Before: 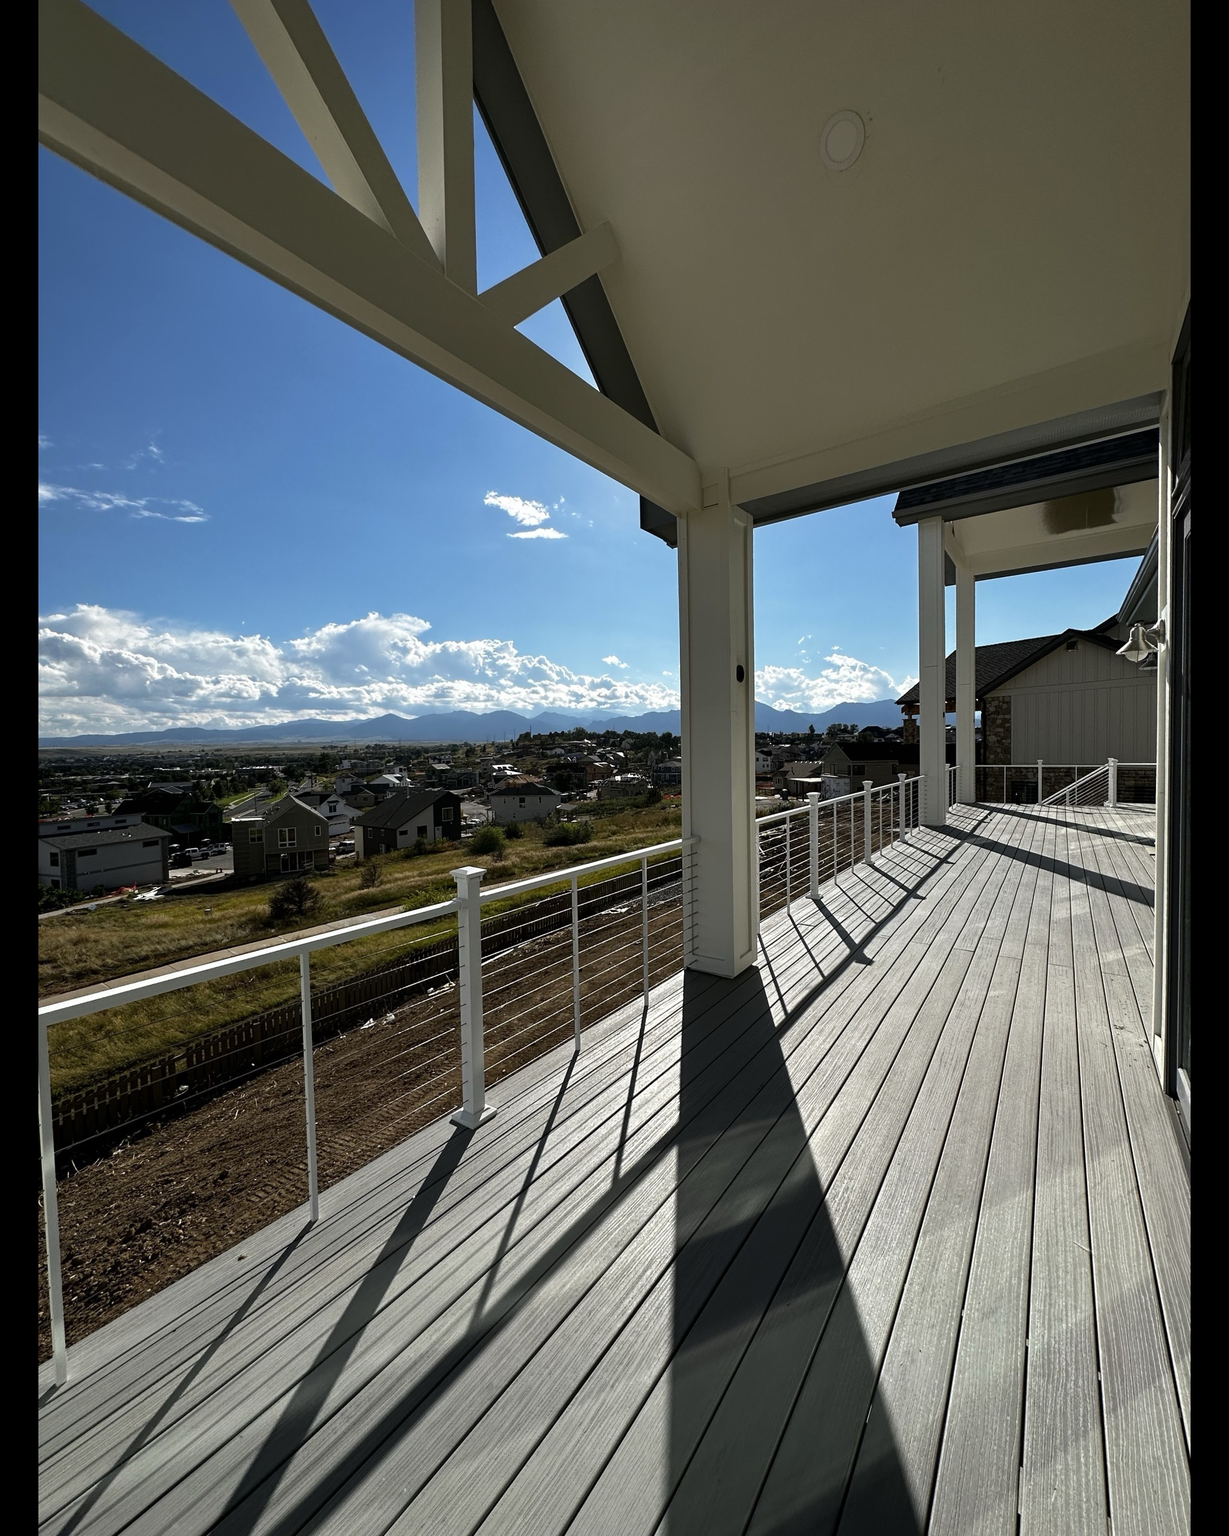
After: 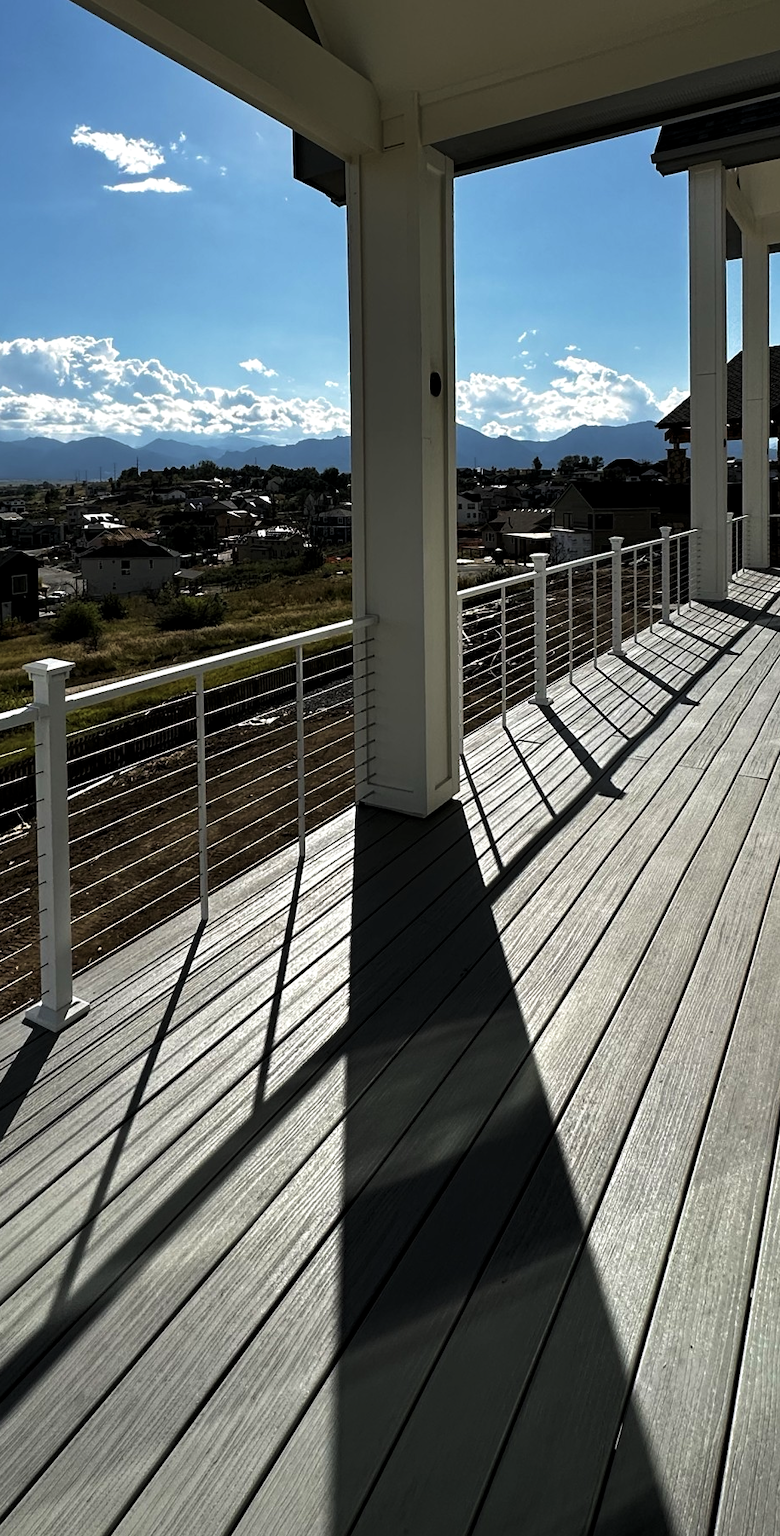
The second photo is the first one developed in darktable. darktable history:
velvia: on, module defaults
levels: levels [0.029, 0.545, 0.971]
crop: left 35.339%, top 26.283%, right 19.974%, bottom 3.347%
